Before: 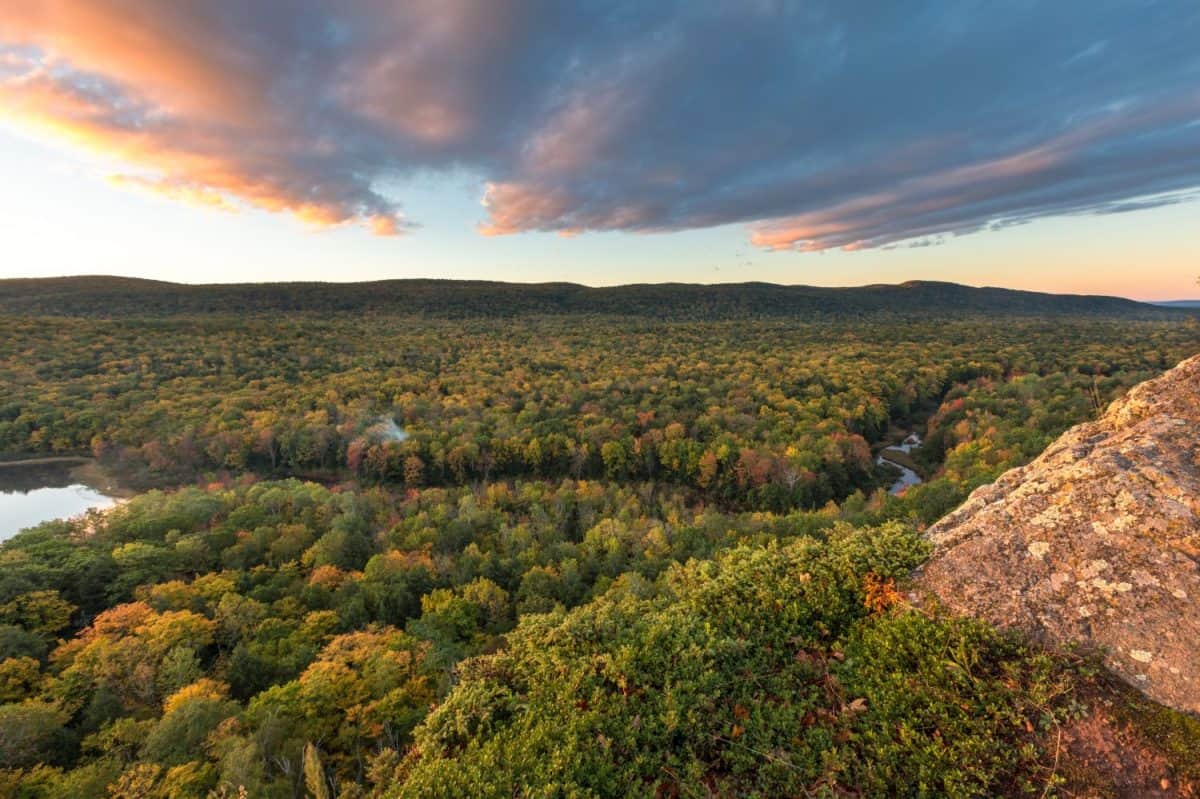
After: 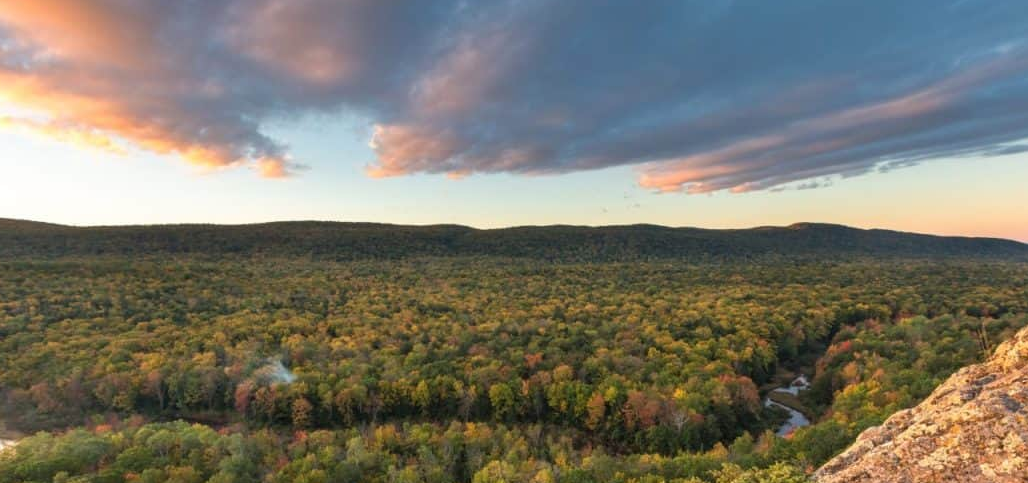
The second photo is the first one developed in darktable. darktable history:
crop and rotate: left 9.408%, top 7.326%, right 4.889%, bottom 32.213%
